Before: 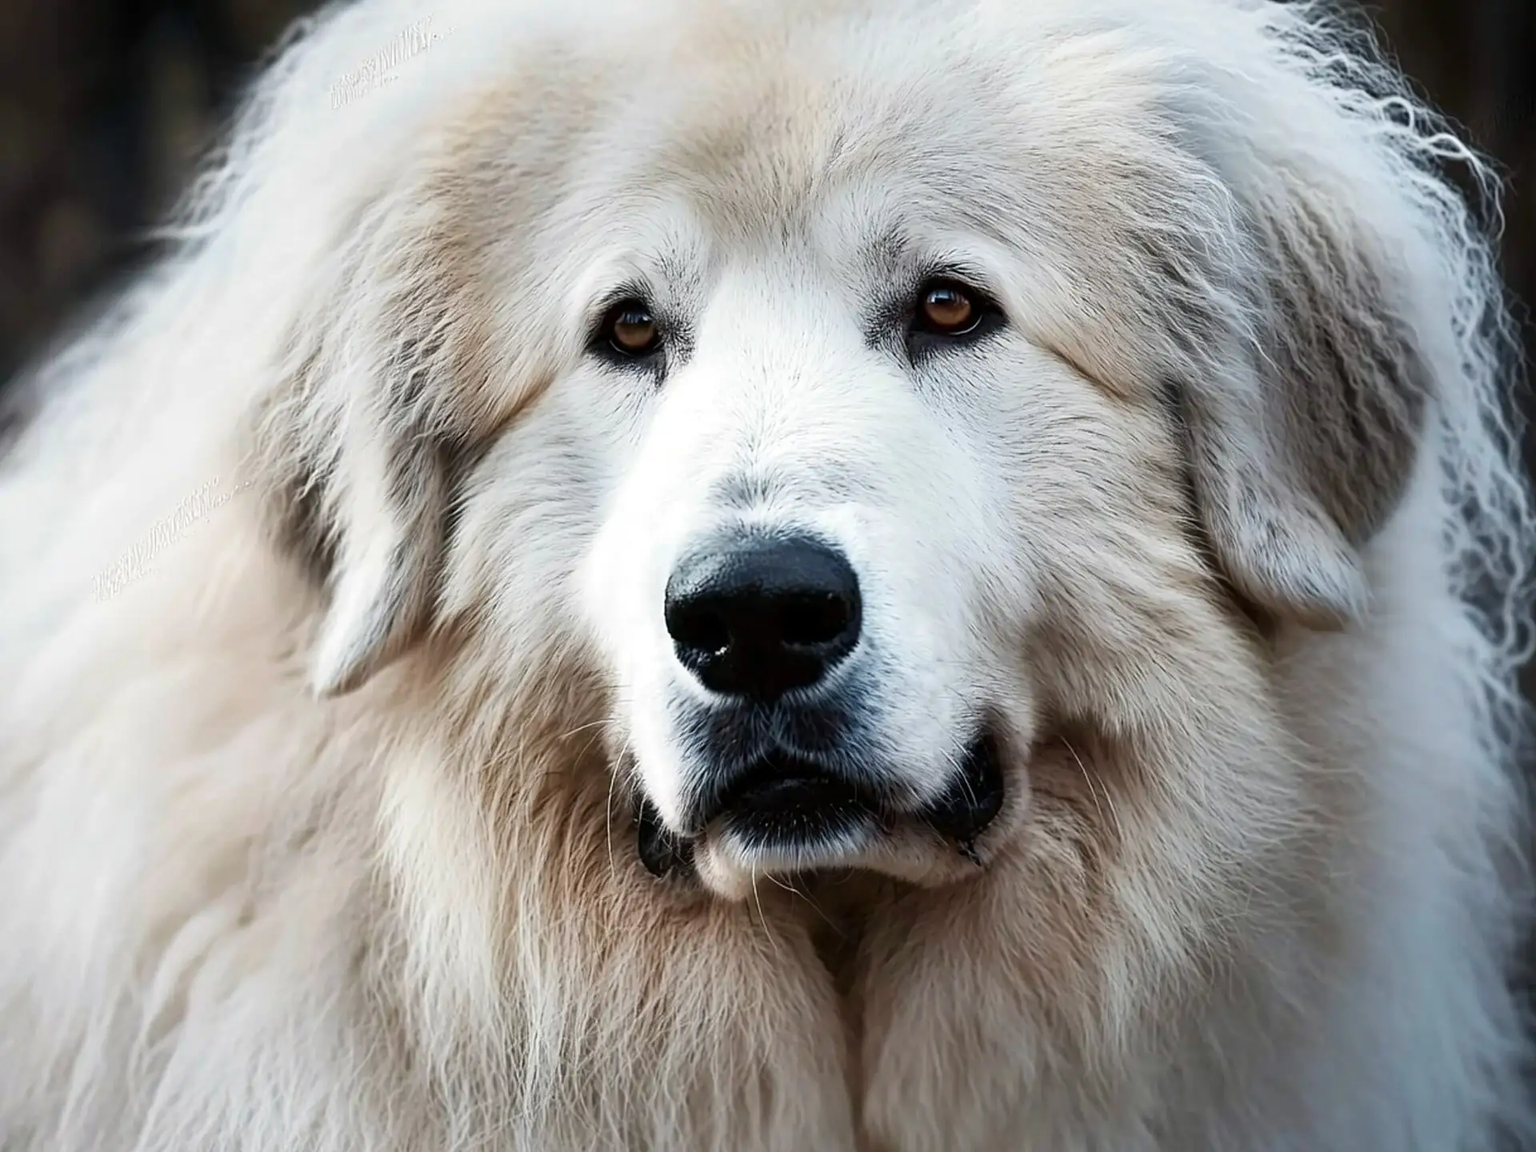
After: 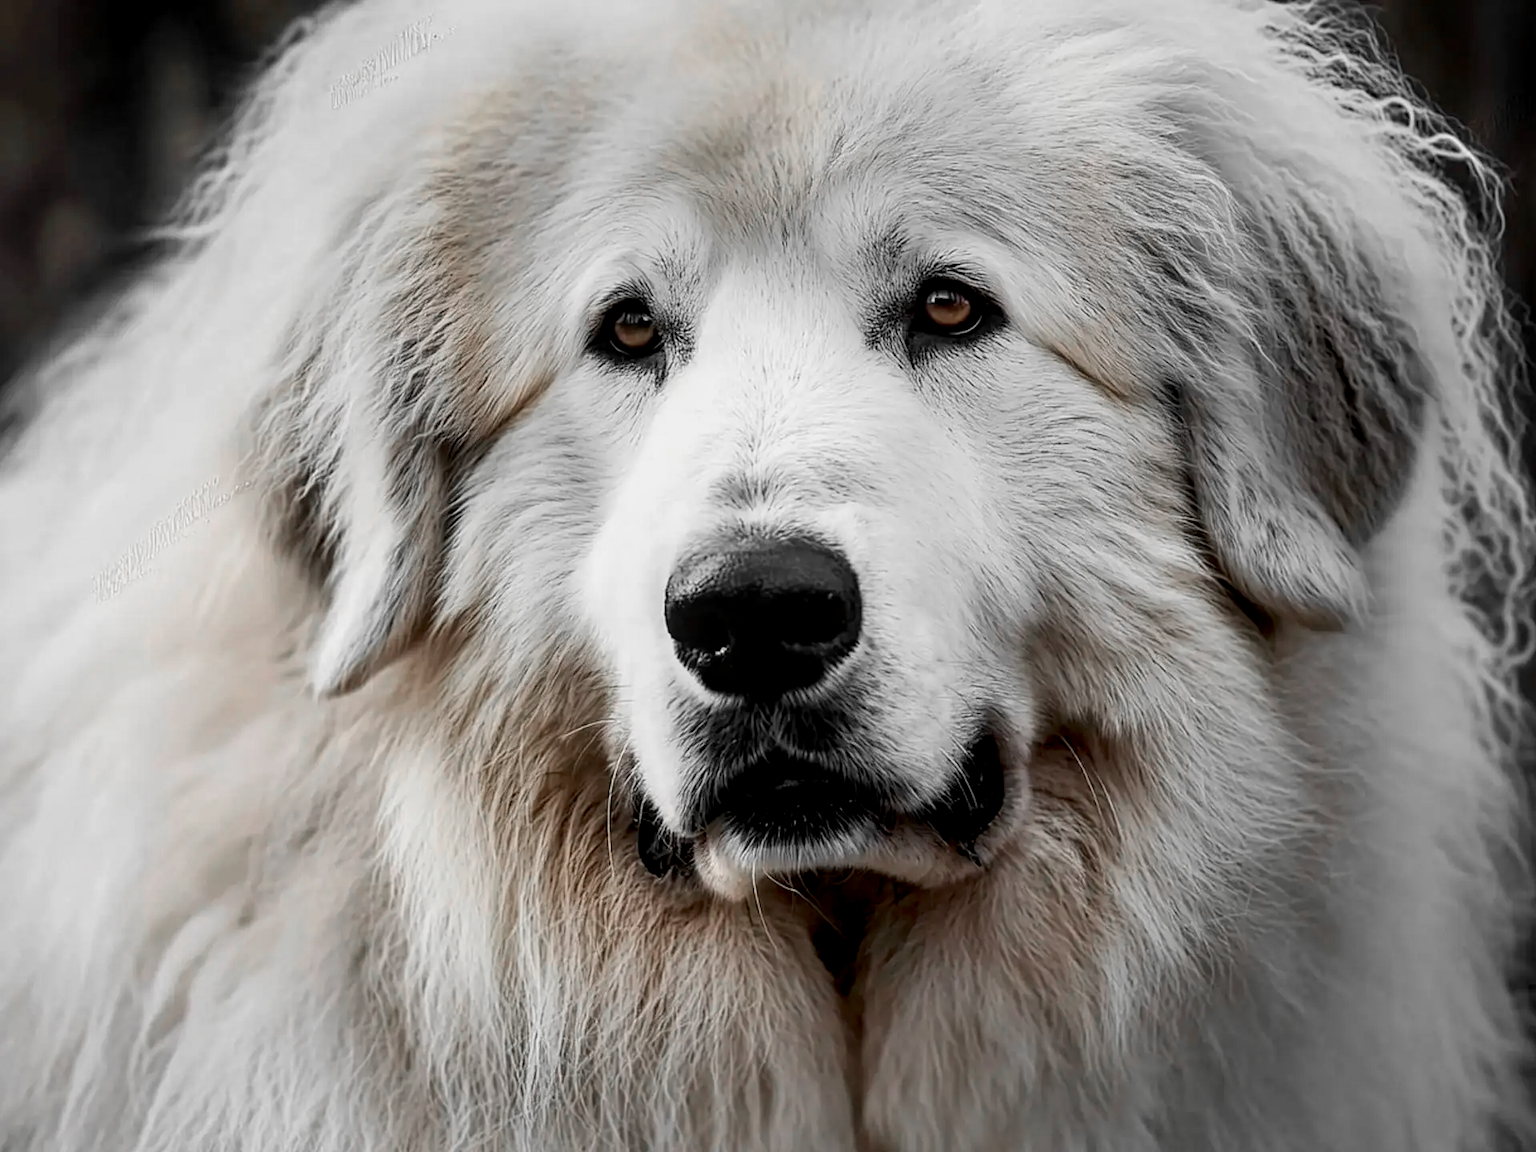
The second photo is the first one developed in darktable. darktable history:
color zones: curves: ch0 [(0, 0.447) (0.184, 0.543) (0.323, 0.476) (0.429, 0.445) (0.571, 0.443) (0.714, 0.451) (0.857, 0.452) (1, 0.447)]; ch1 [(0, 0.464) (0.176, 0.46) (0.287, 0.177) (0.429, 0.002) (0.571, 0) (0.714, 0) (0.857, 0) (1, 0.464)]
local contrast: on, module defaults
exposure: black level correction 0.006, exposure -0.22 EV, compensate highlight preservation false
